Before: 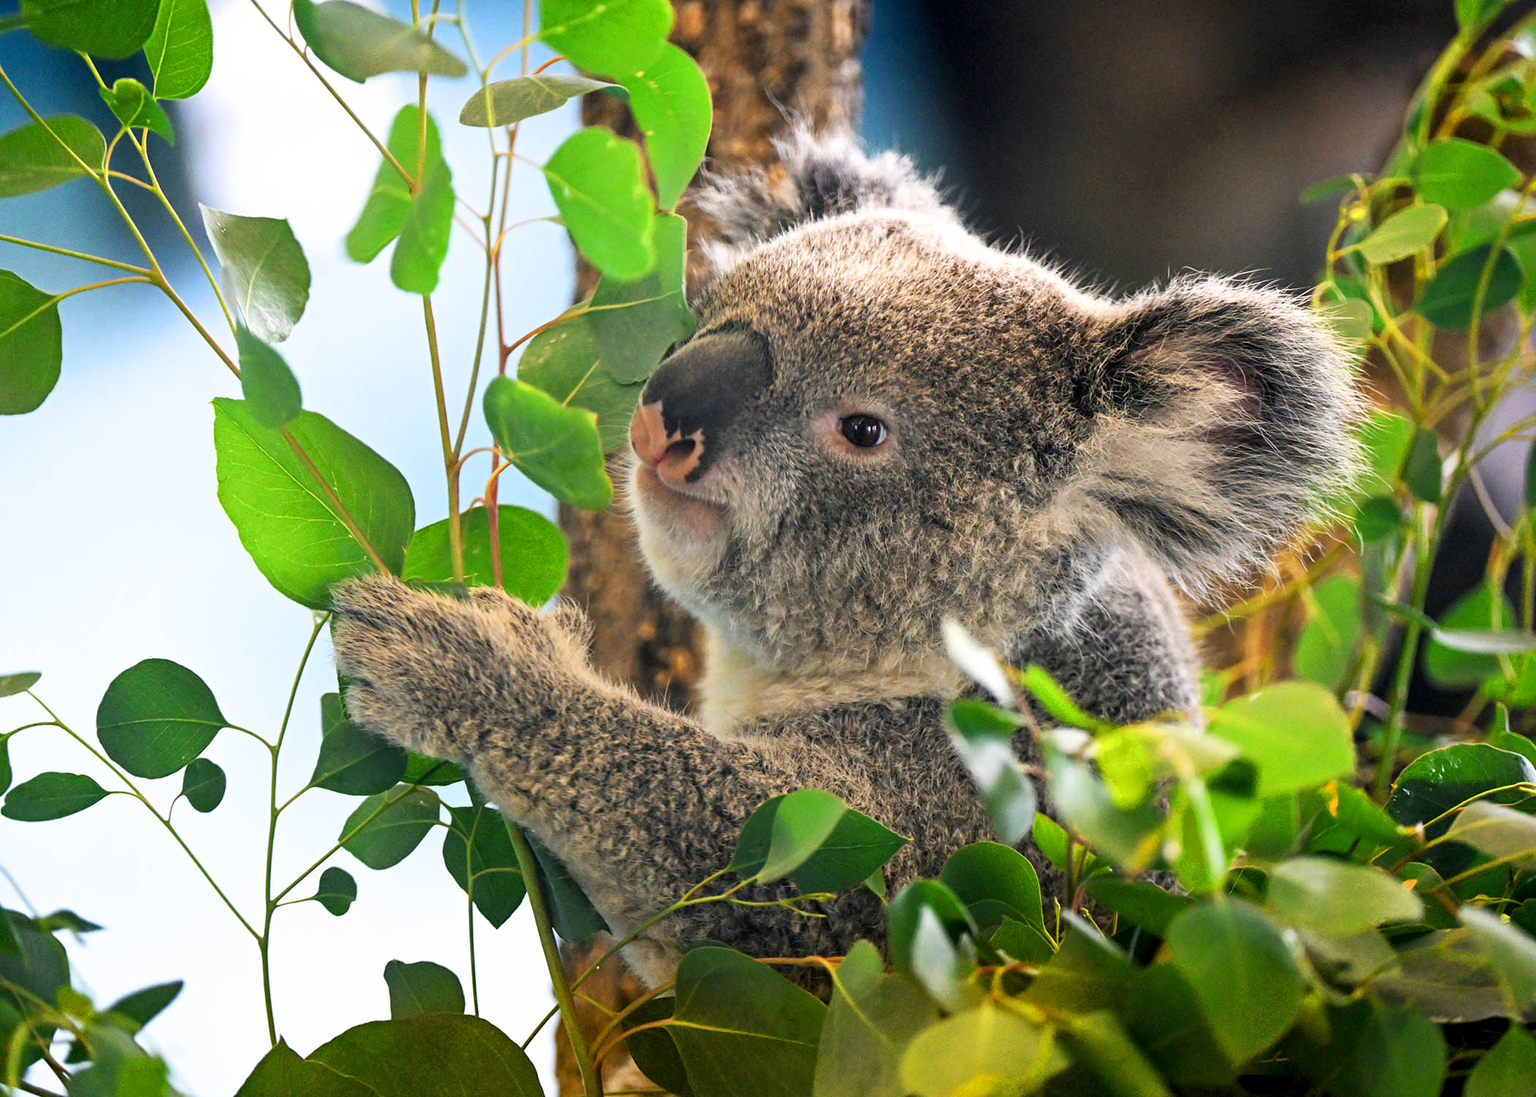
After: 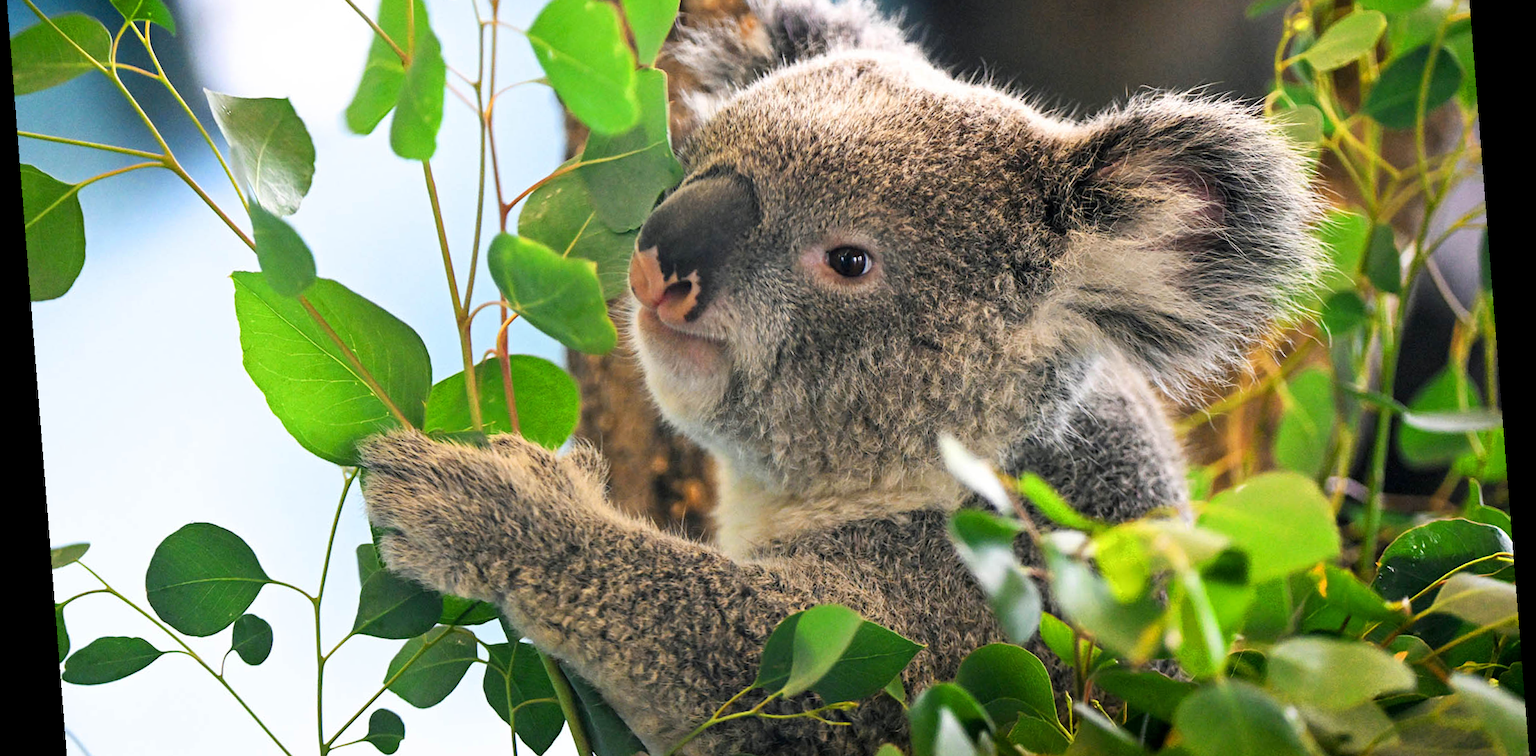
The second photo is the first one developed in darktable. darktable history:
rotate and perspective: rotation -4.2°, shear 0.006, automatic cropping off
crop: top 16.727%, bottom 16.727%
